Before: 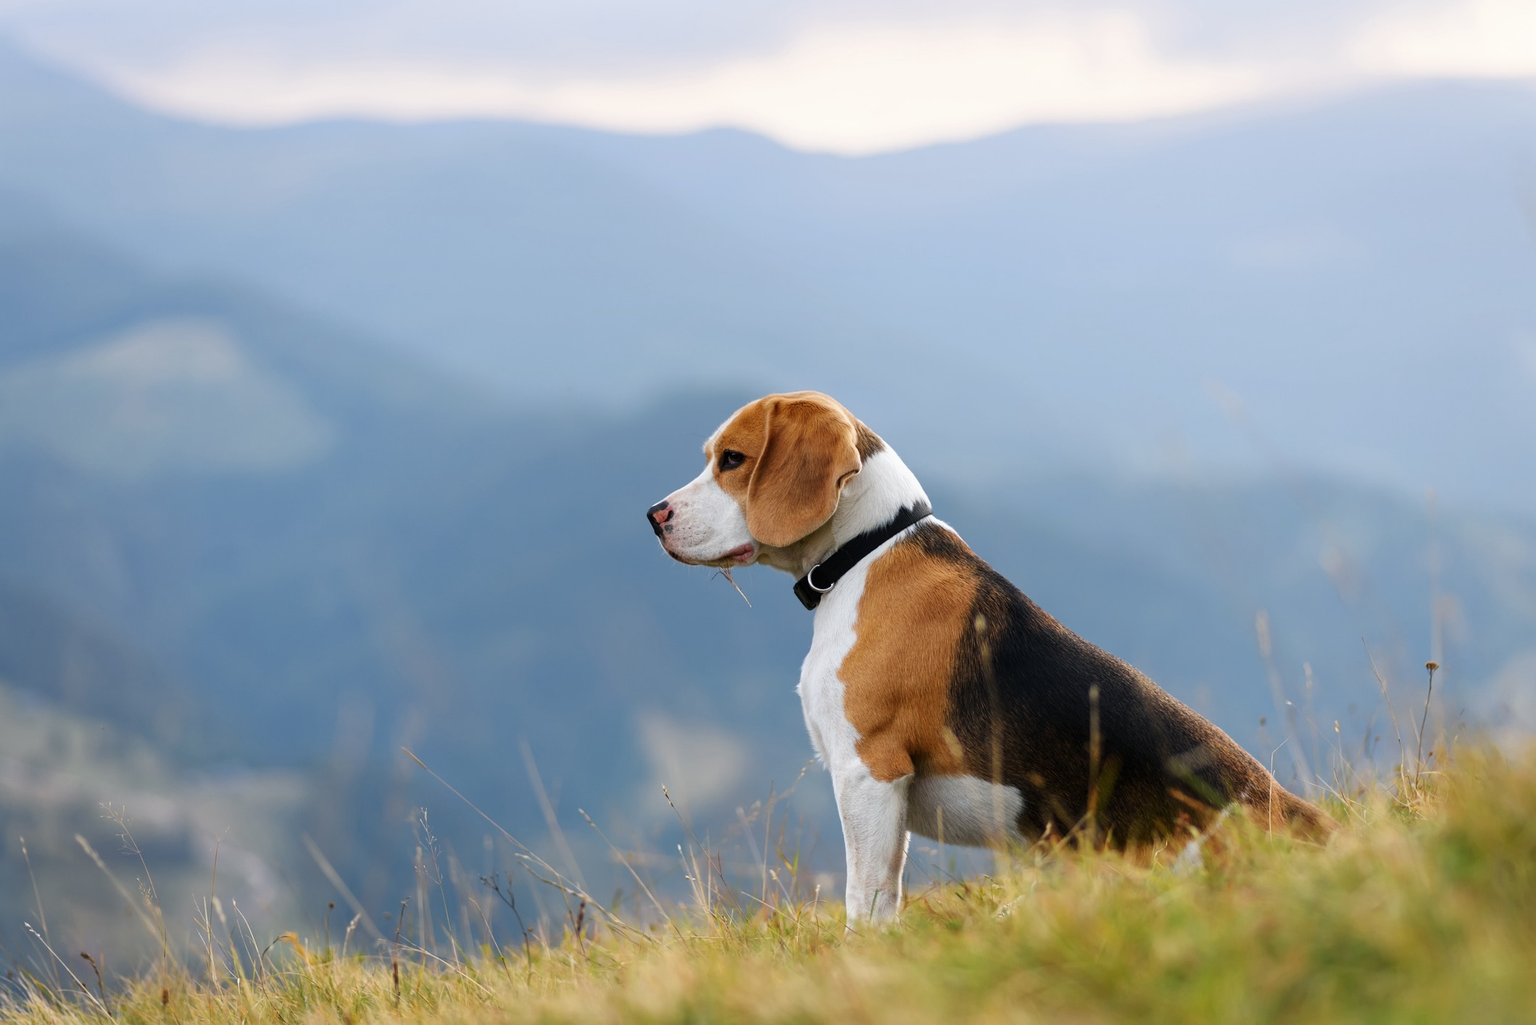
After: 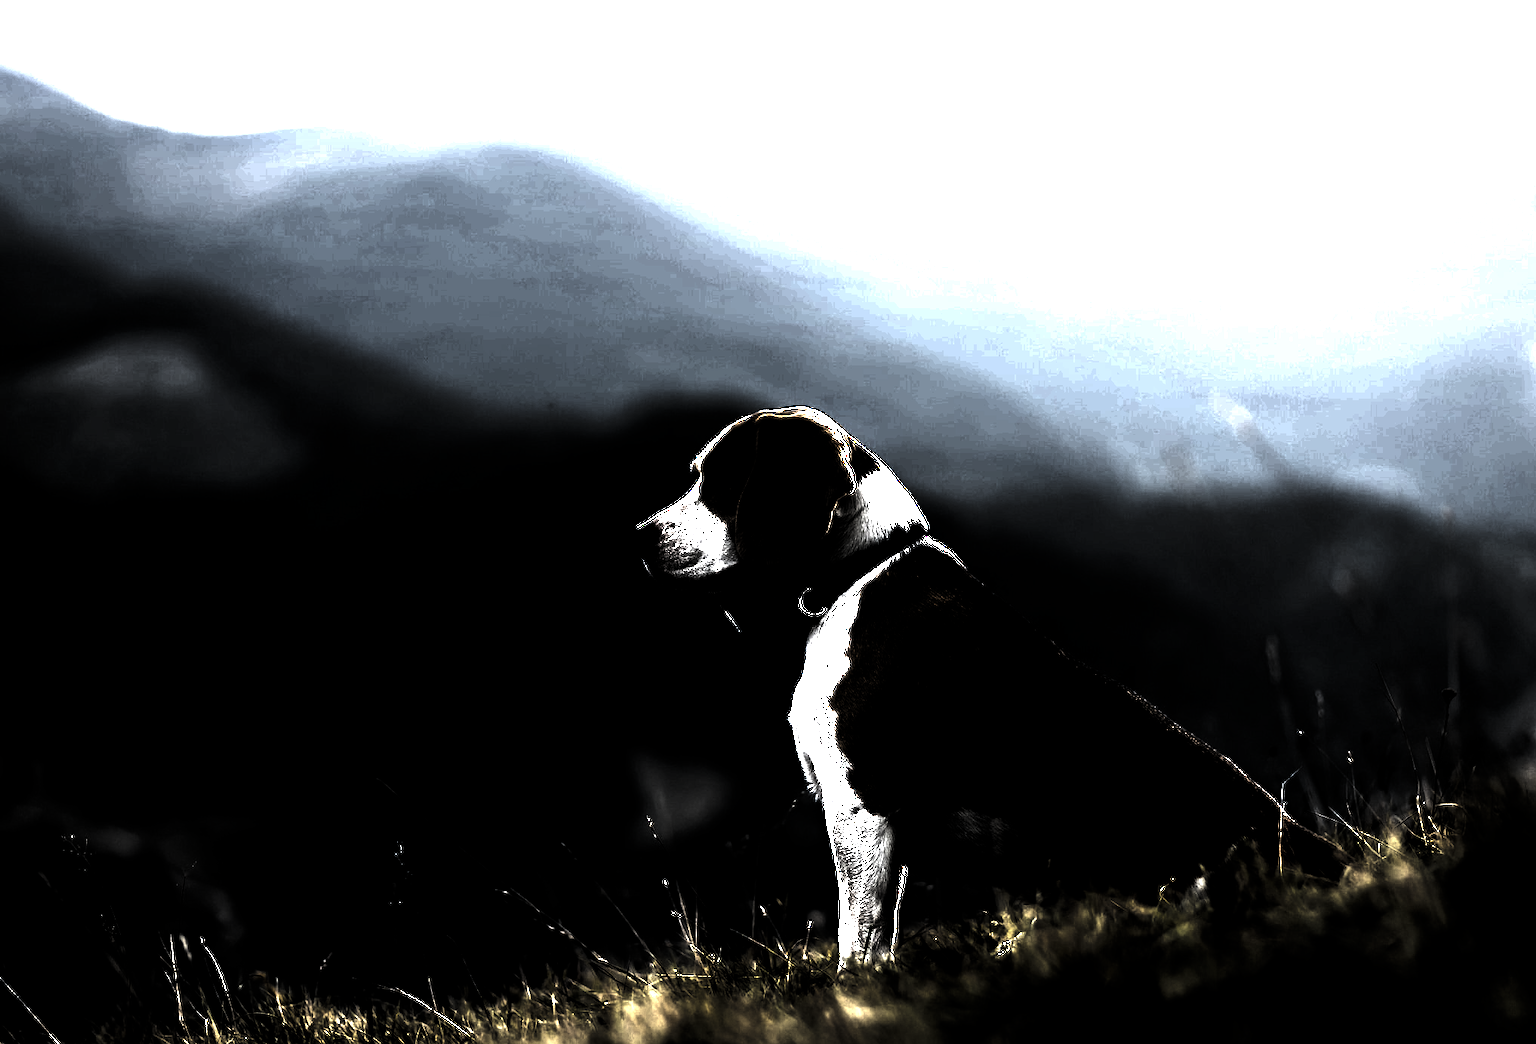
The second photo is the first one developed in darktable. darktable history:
exposure: exposure 0.949 EV, compensate highlight preservation false
crop and rotate: left 2.691%, right 1.251%, bottom 2.105%
levels: levels [0.721, 0.937, 0.997]
